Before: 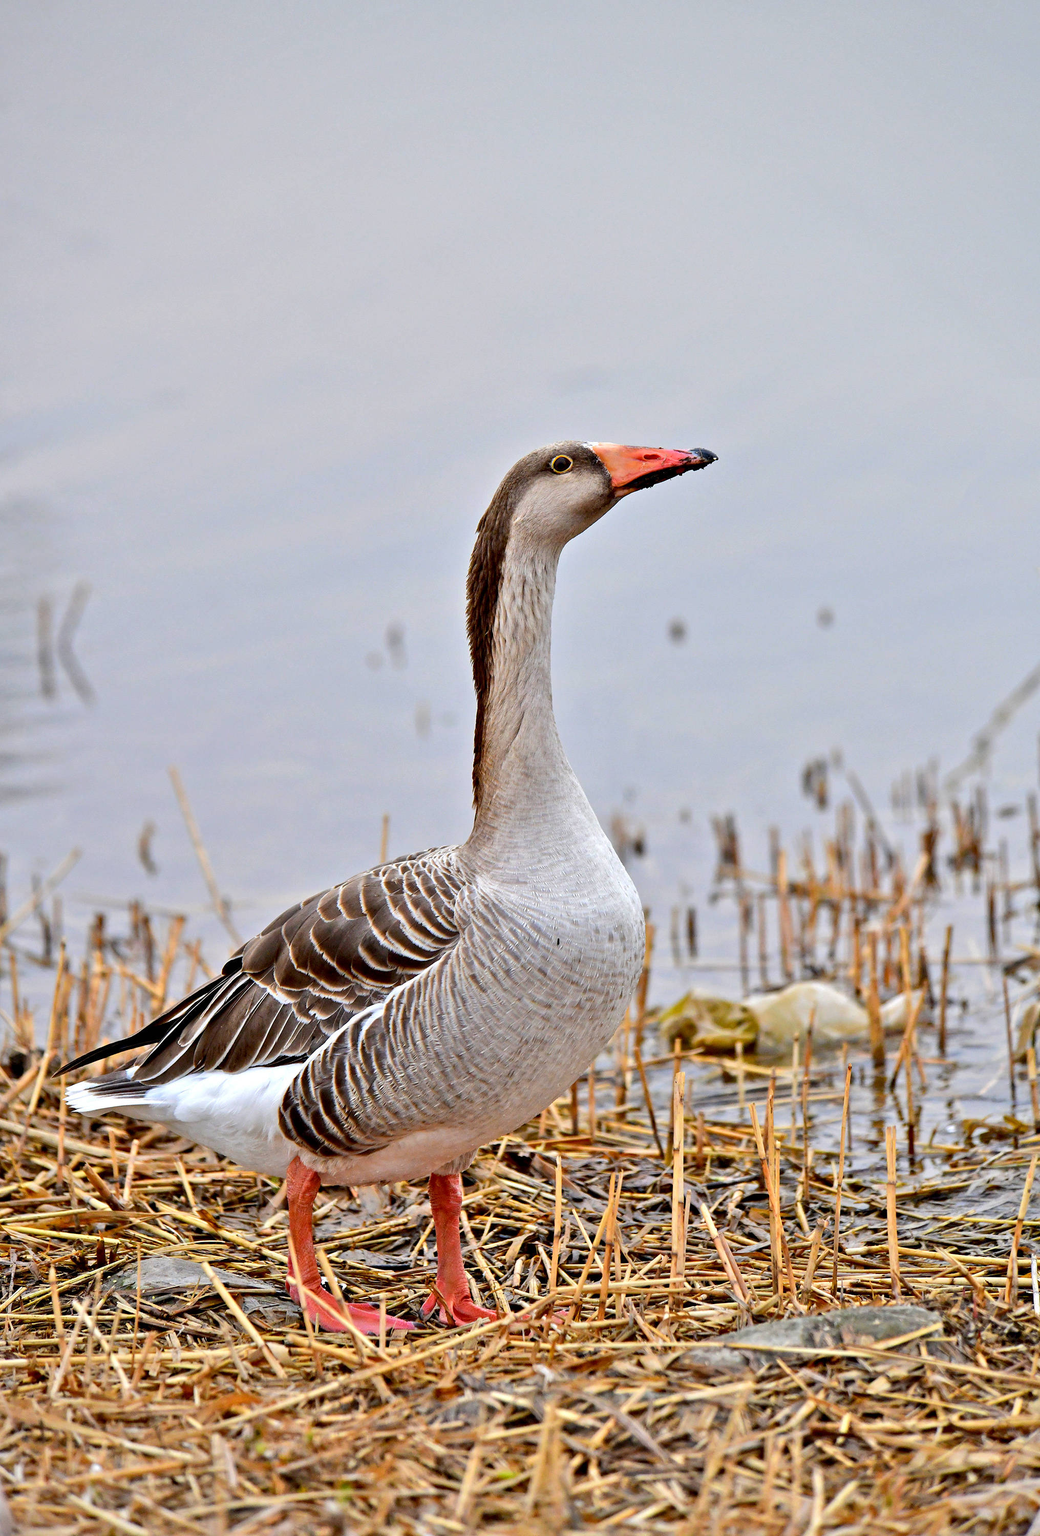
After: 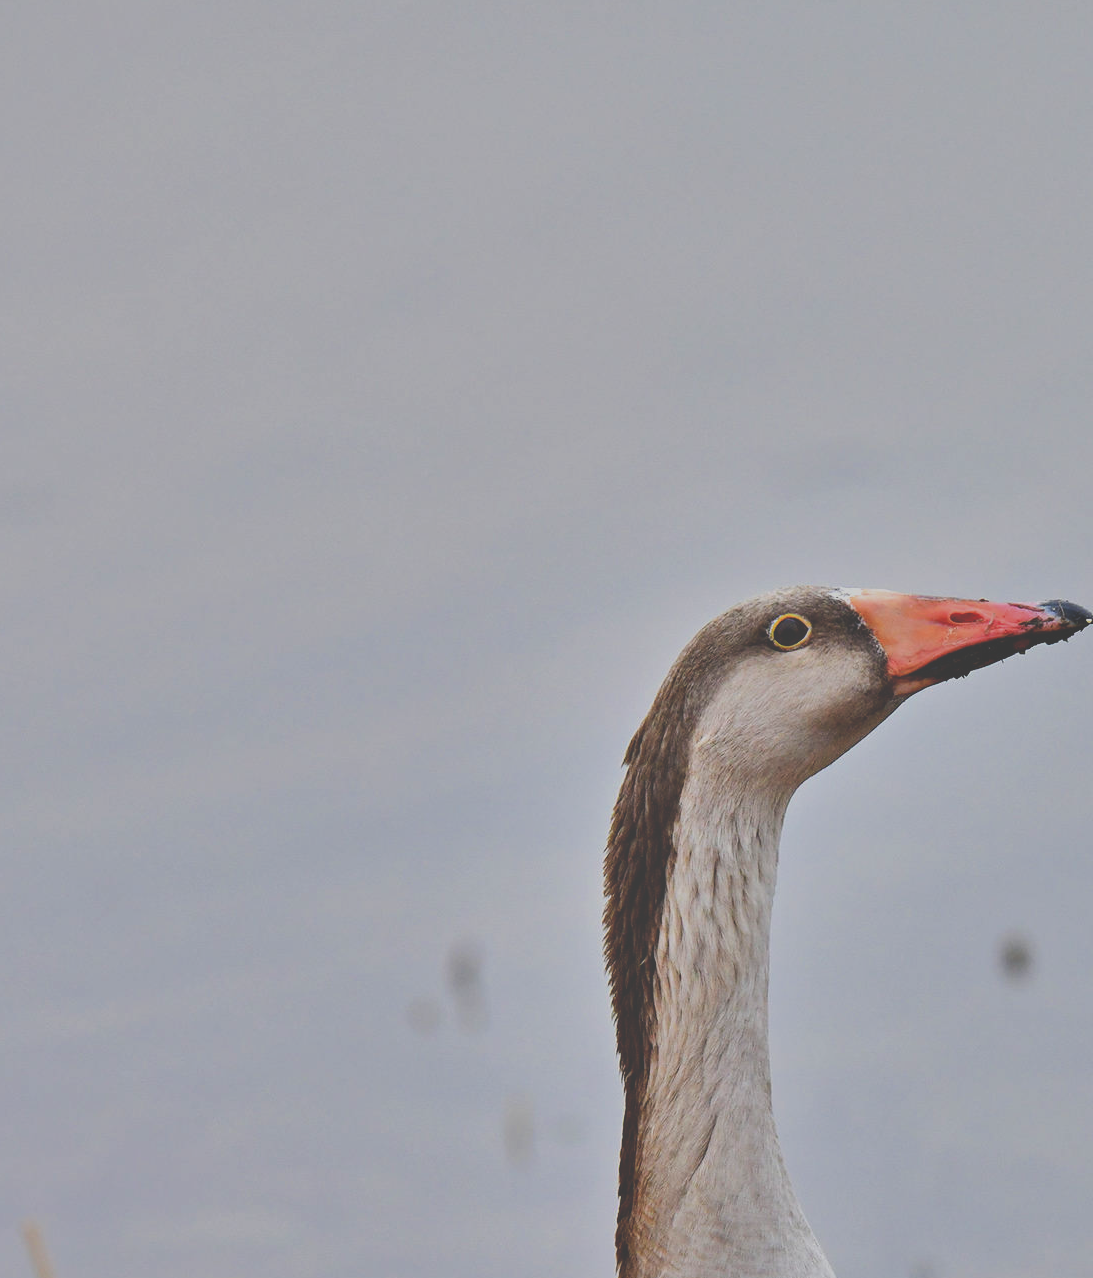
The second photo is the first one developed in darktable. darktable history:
crop: left 15.126%, top 9.179%, right 31.055%, bottom 48.194%
exposure: black level correction -0.061, exposure -0.049 EV, compensate exposure bias true, compensate highlight preservation false
filmic rgb: black relative exposure -7.65 EV, white relative exposure 4.56 EV, hardness 3.61, contrast in shadows safe
shadows and highlights: low approximation 0.01, soften with gaussian
